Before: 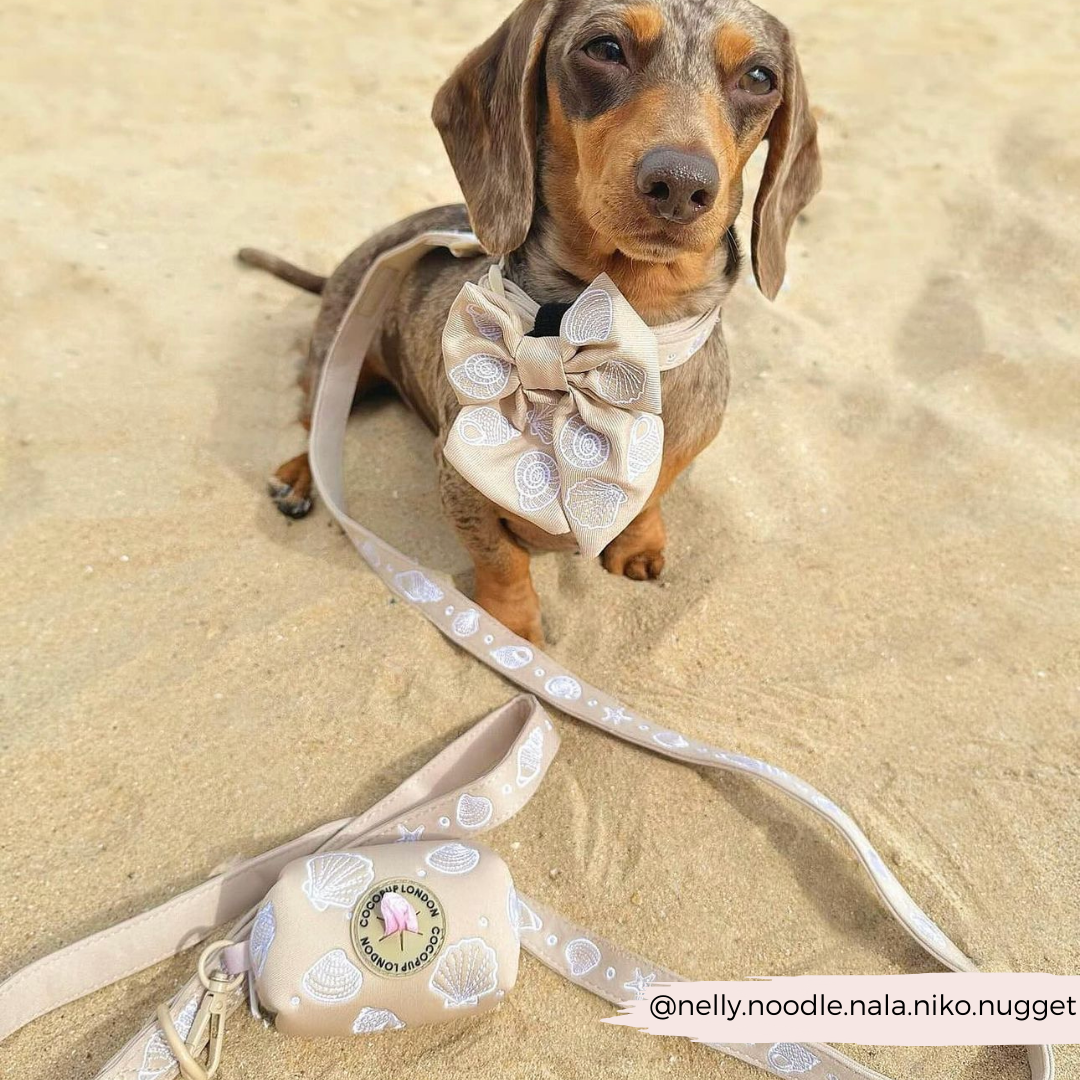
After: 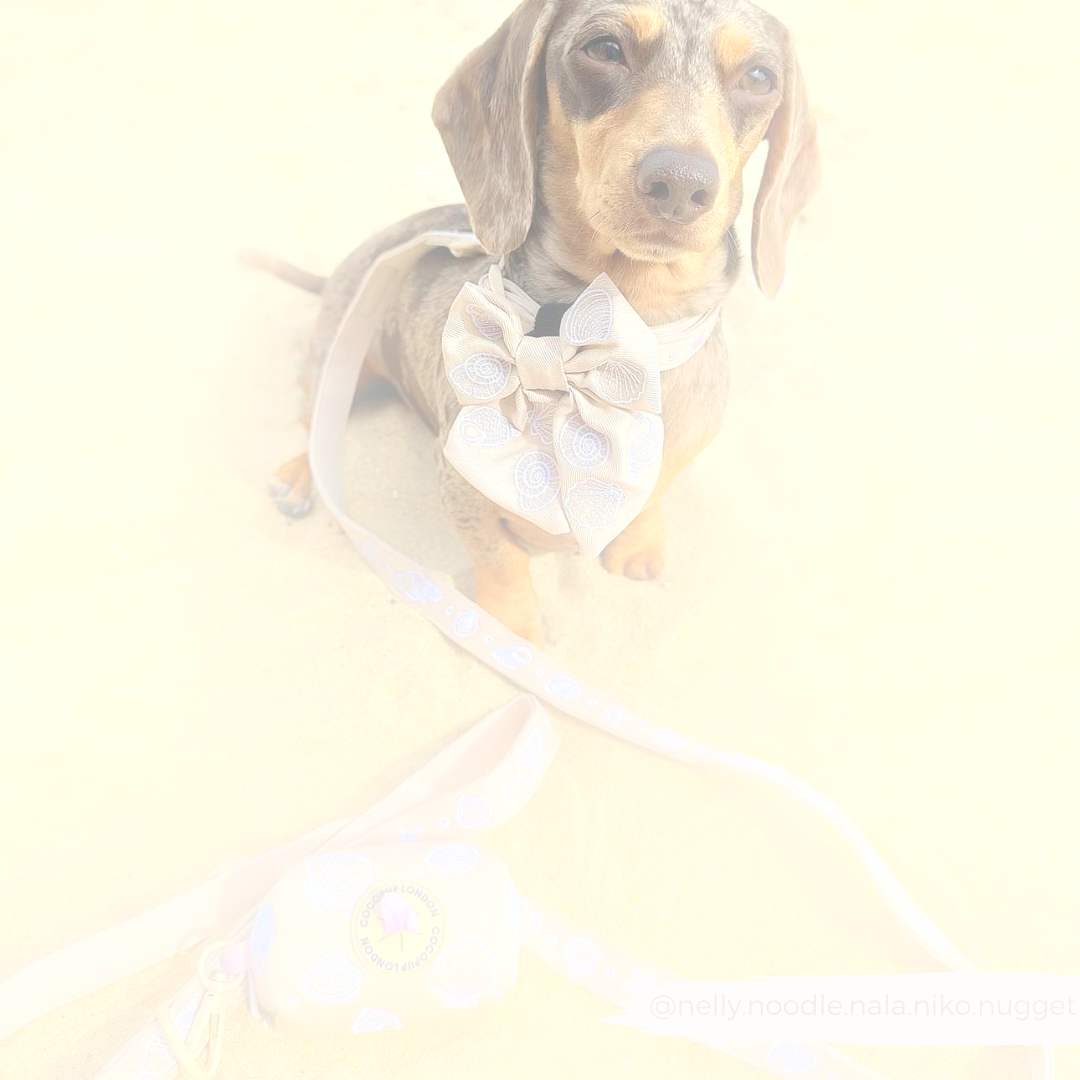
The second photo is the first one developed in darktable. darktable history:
color zones: curves: ch0 [(0.25, 0.667) (0.758, 0.368)]; ch1 [(0.215, 0.245) (0.761, 0.373)]; ch2 [(0.247, 0.554) (0.761, 0.436)]
bloom: size 40%
